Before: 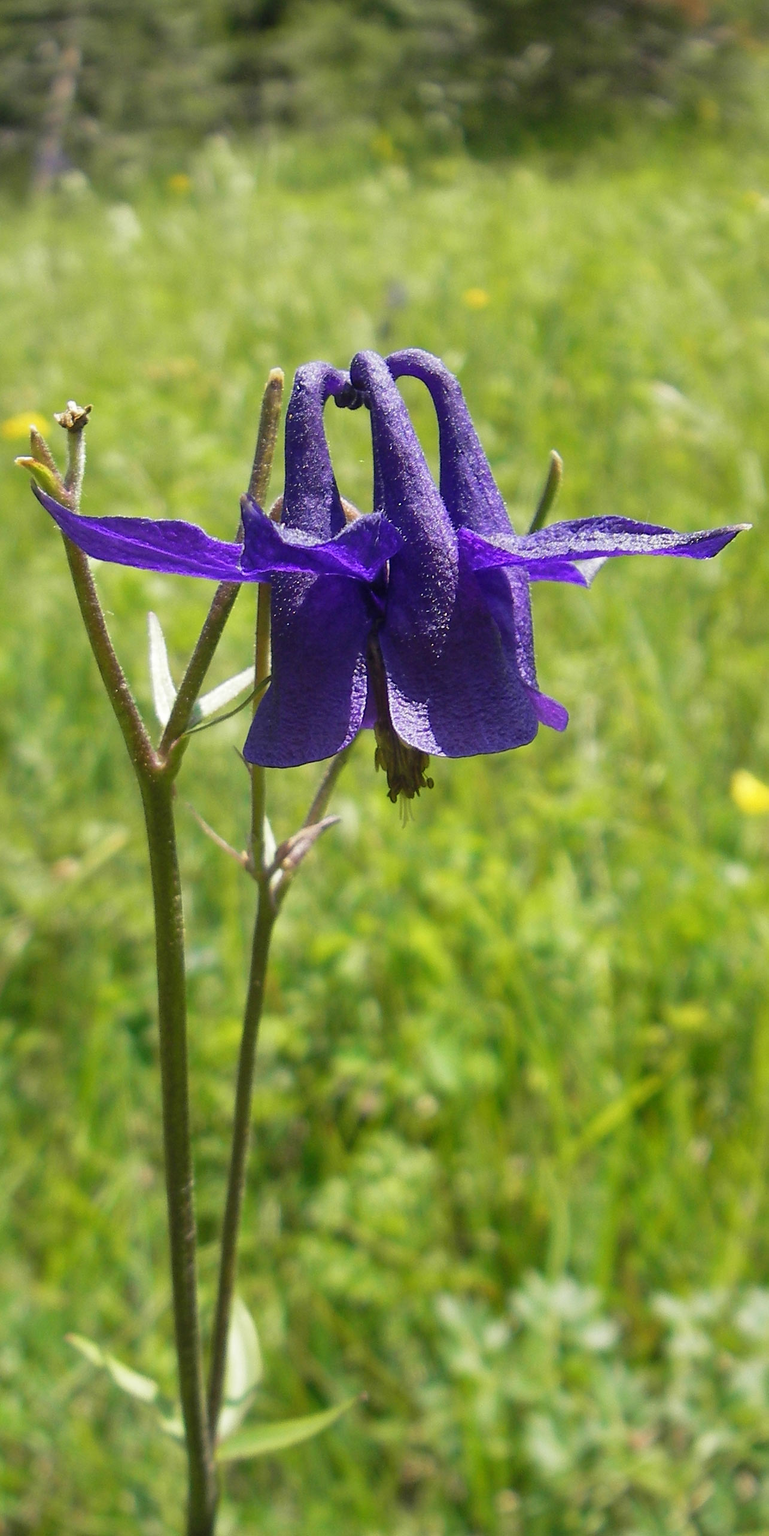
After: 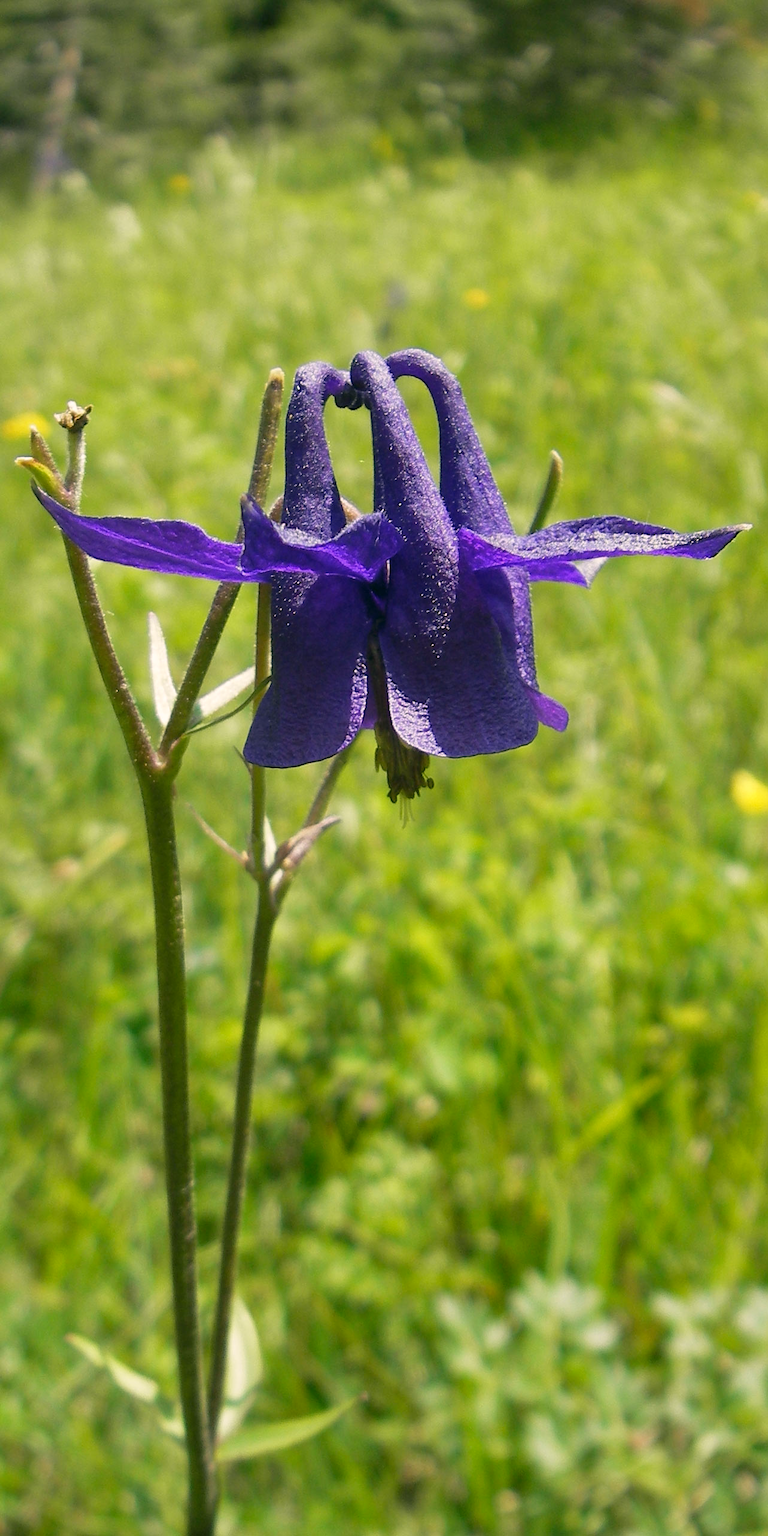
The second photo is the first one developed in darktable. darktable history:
color correction: highlights a* 4.53, highlights b* 4.91, shadows a* -8.08, shadows b* 4.64
